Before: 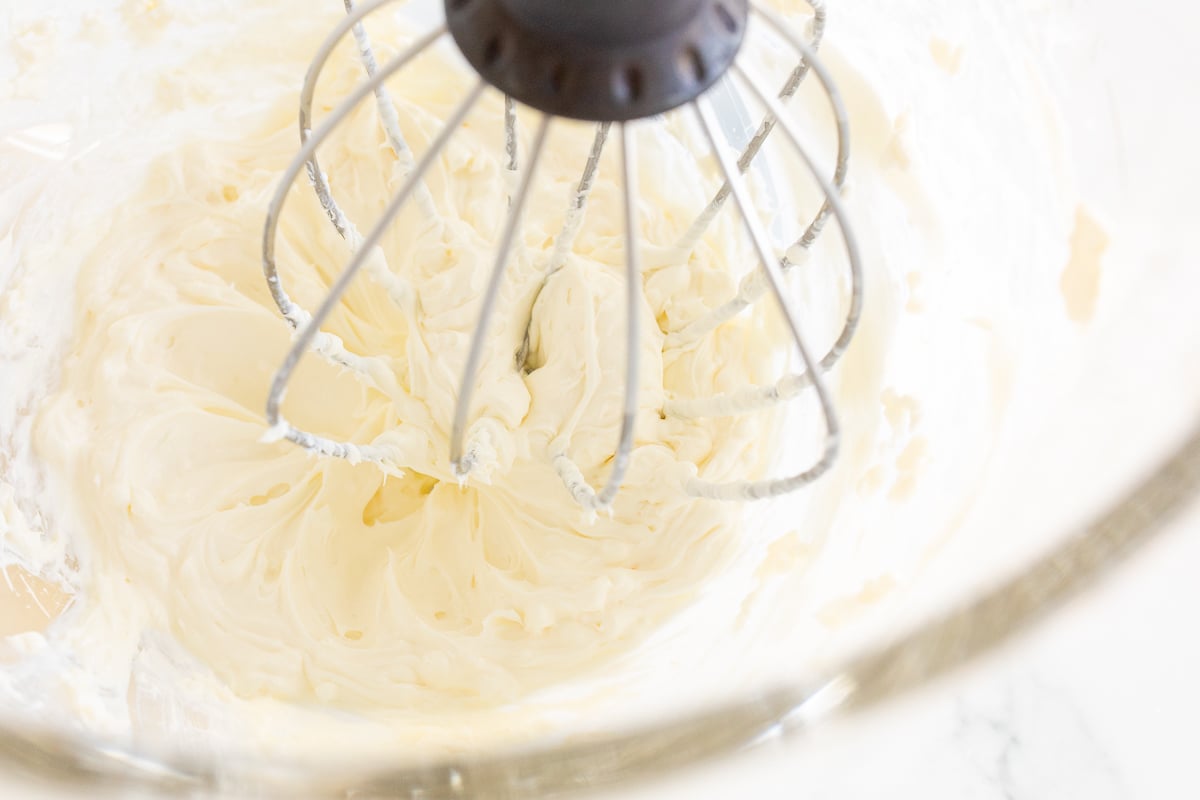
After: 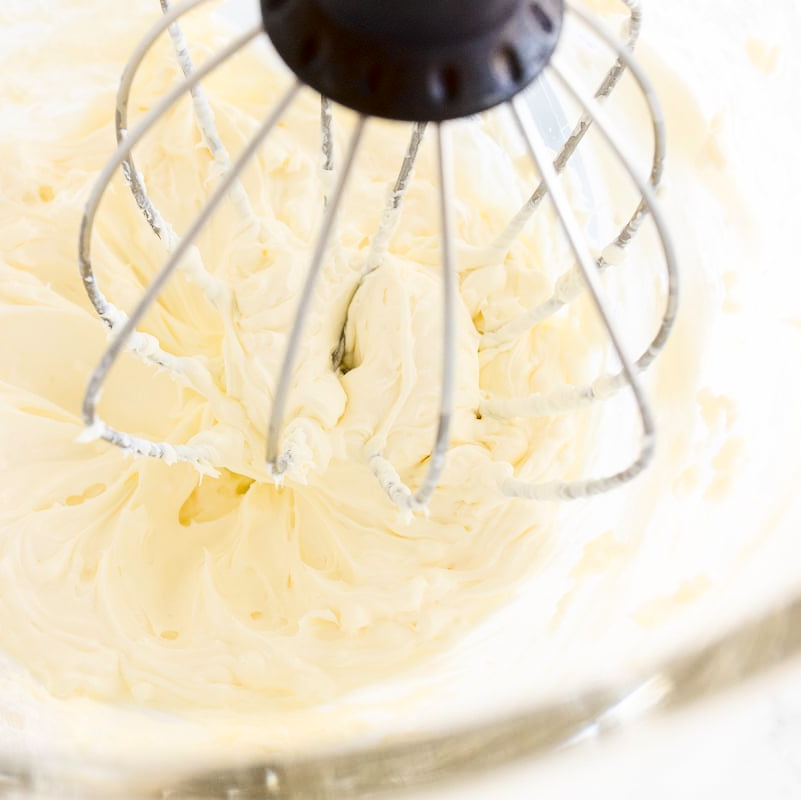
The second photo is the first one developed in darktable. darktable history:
contrast brightness saturation: contrast 0.238, brightness -0.229, saturation 0.136
crop: left 15.39%, right 17.813%
